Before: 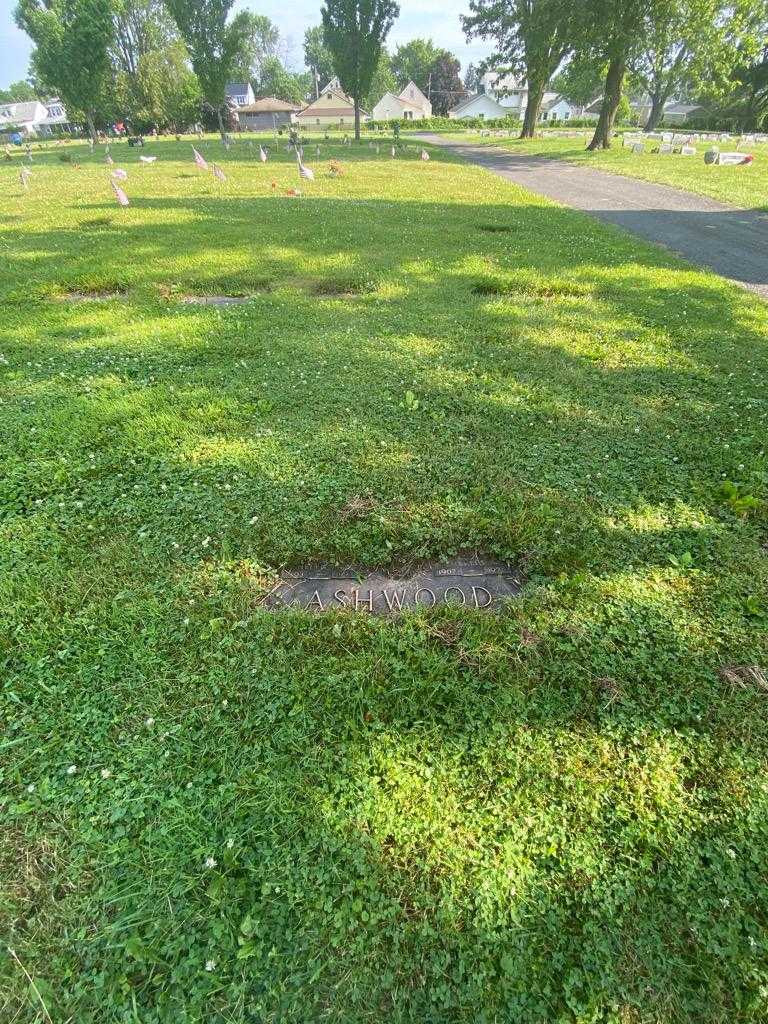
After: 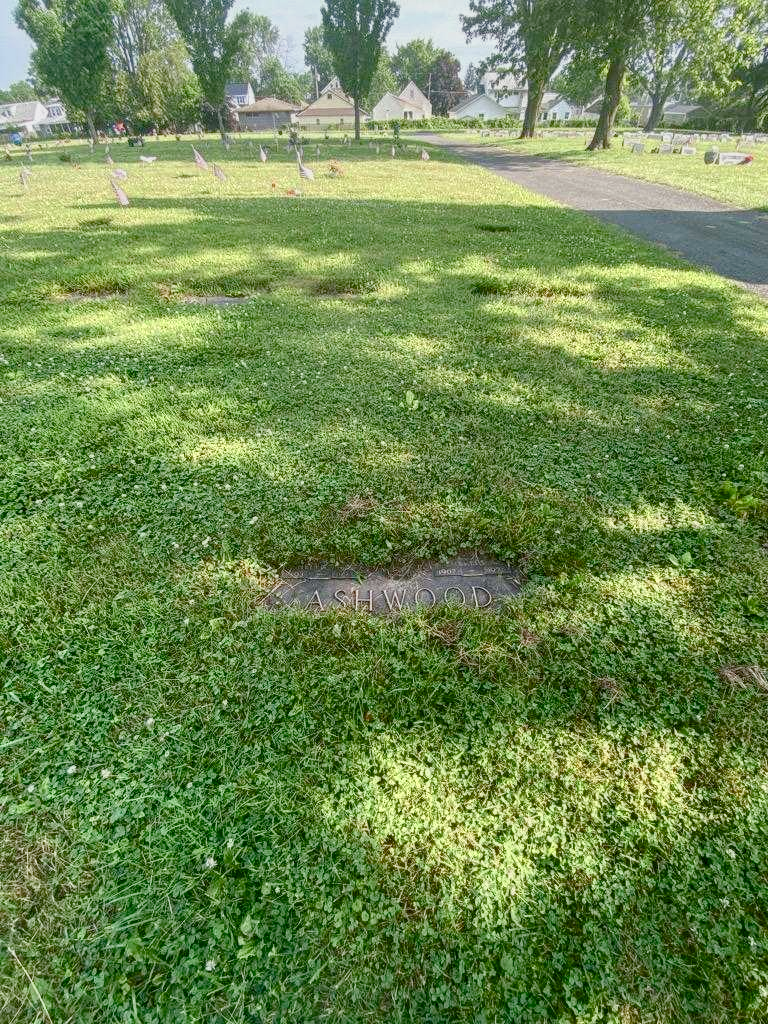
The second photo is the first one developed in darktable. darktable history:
color balance rgb: perceptual saturation grading › global saturation 0.778%, perceptual saturation grading › highlights -25.747%, perceptual saturation grading › shadows 29.299%, global vibrance -7.231%, contrast -13.601%, saturation formula JzAzBz (2021)
local contrast: on, module defaults
